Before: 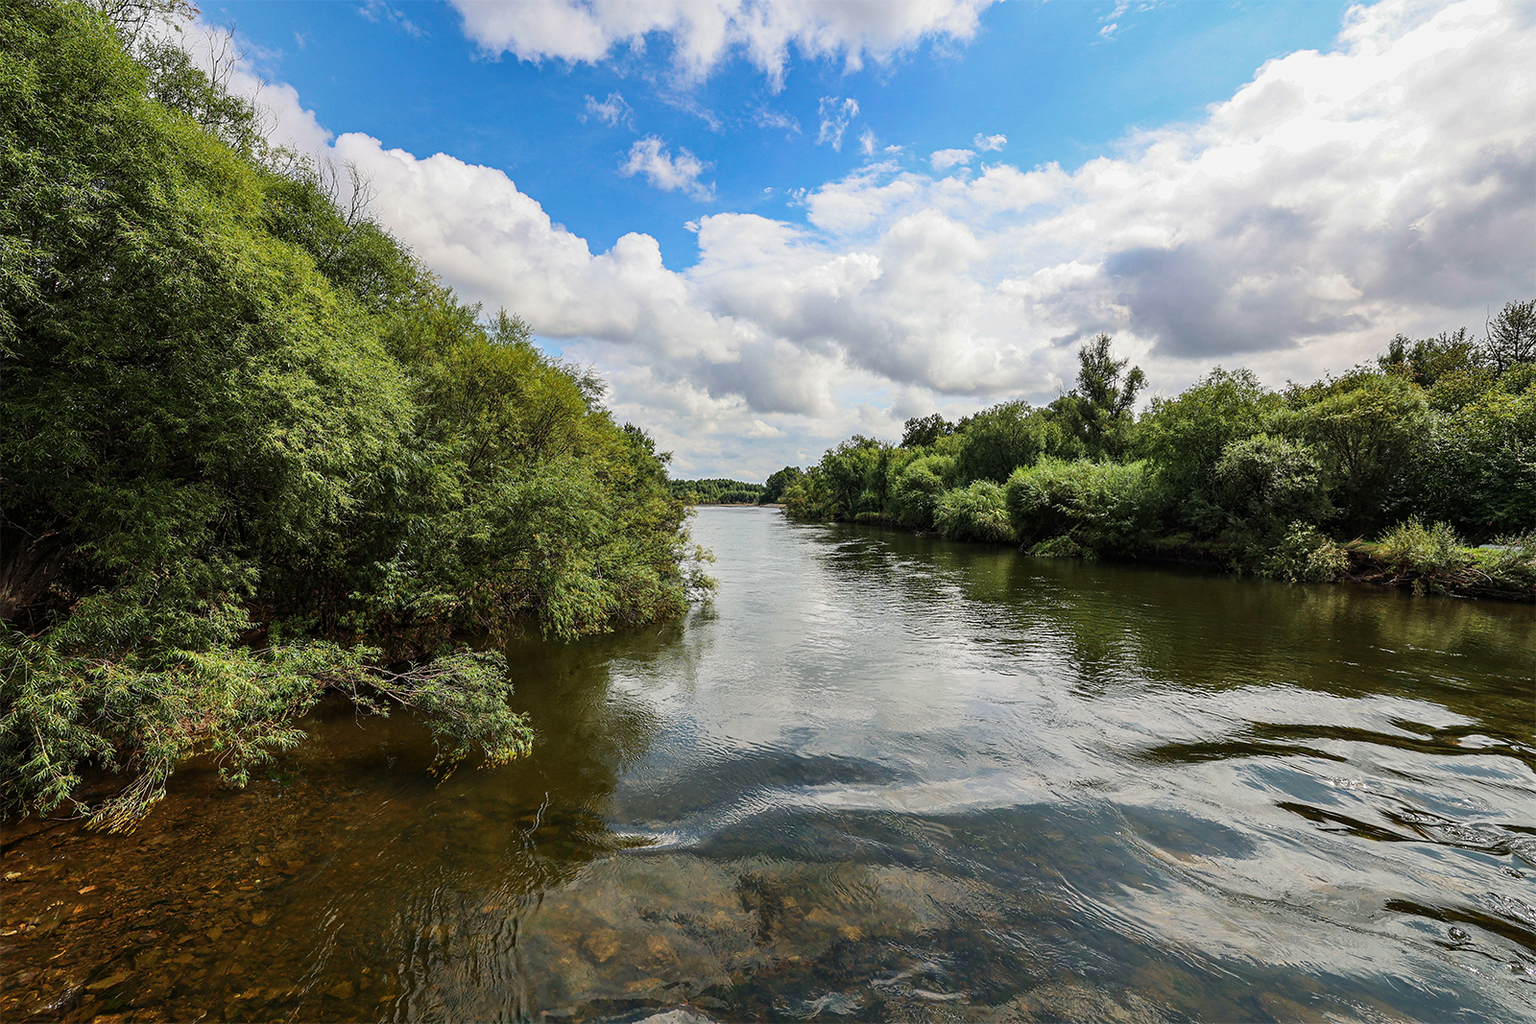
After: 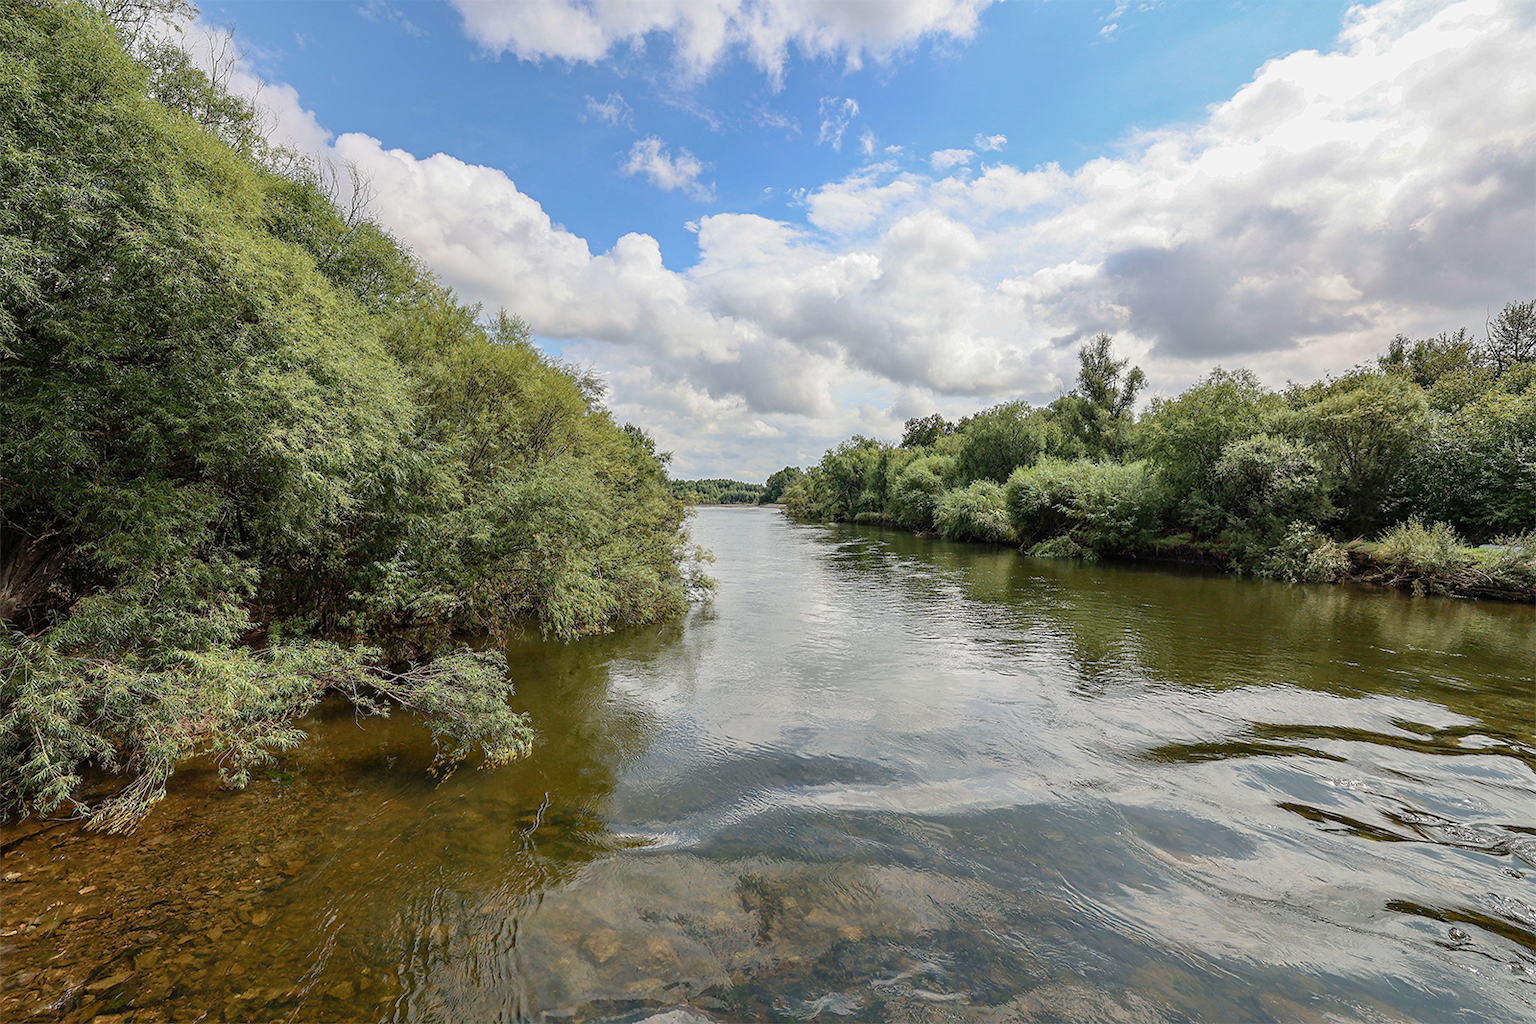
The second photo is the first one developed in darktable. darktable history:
tone curve: curves: ch0 [(0, 0) (0.004, 0.008) (0.077, 0.156) (0.169, 0.29) (0.774, 0.774) (1, 1)], preserve colors none
